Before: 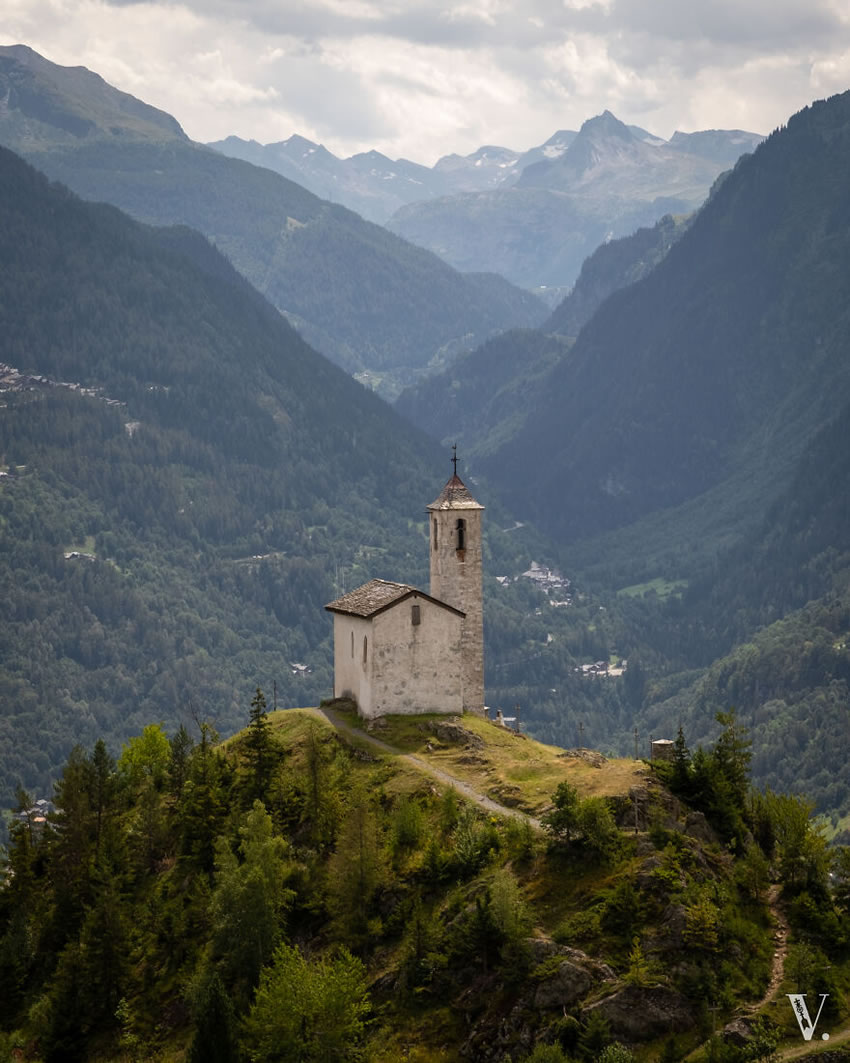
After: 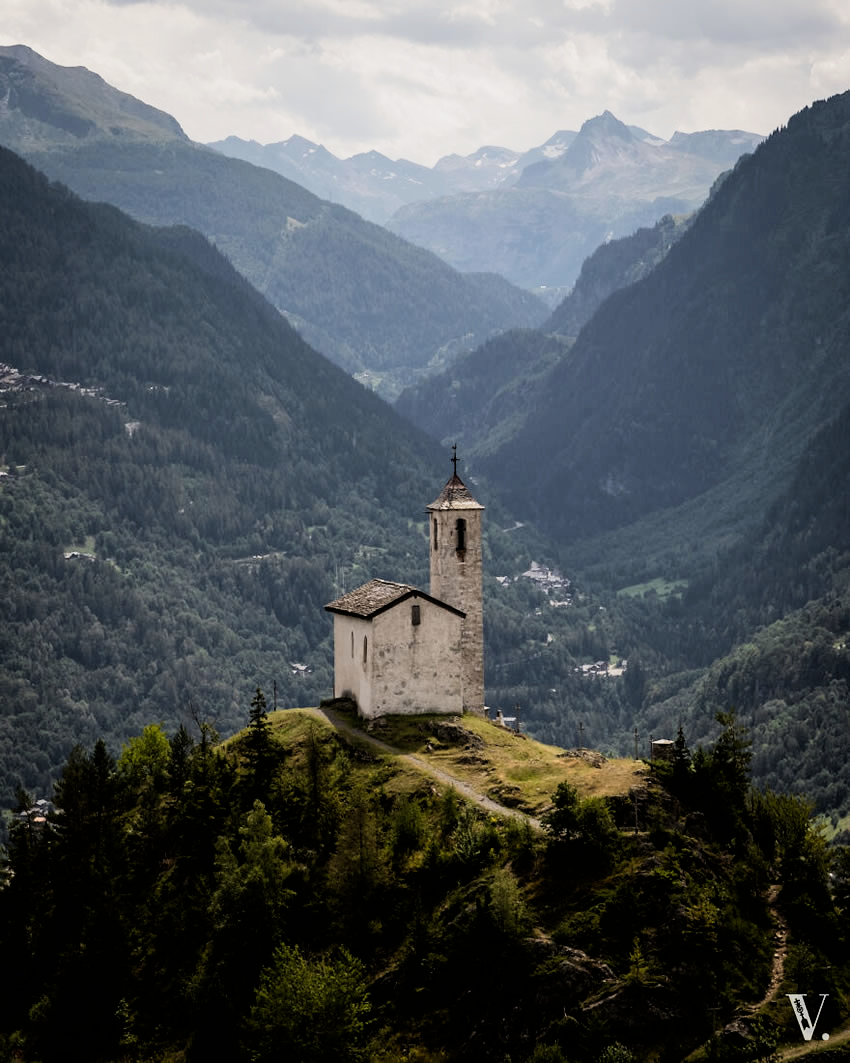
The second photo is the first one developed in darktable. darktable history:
filmic rgb: black relative exposure -5.08 EV, white relative exposure 3.5 EV, threshold 3.04 EV, hardness 3.19, contrast 1.496, highlights saturation mix -49.75%, enable highlight reconstruction true
